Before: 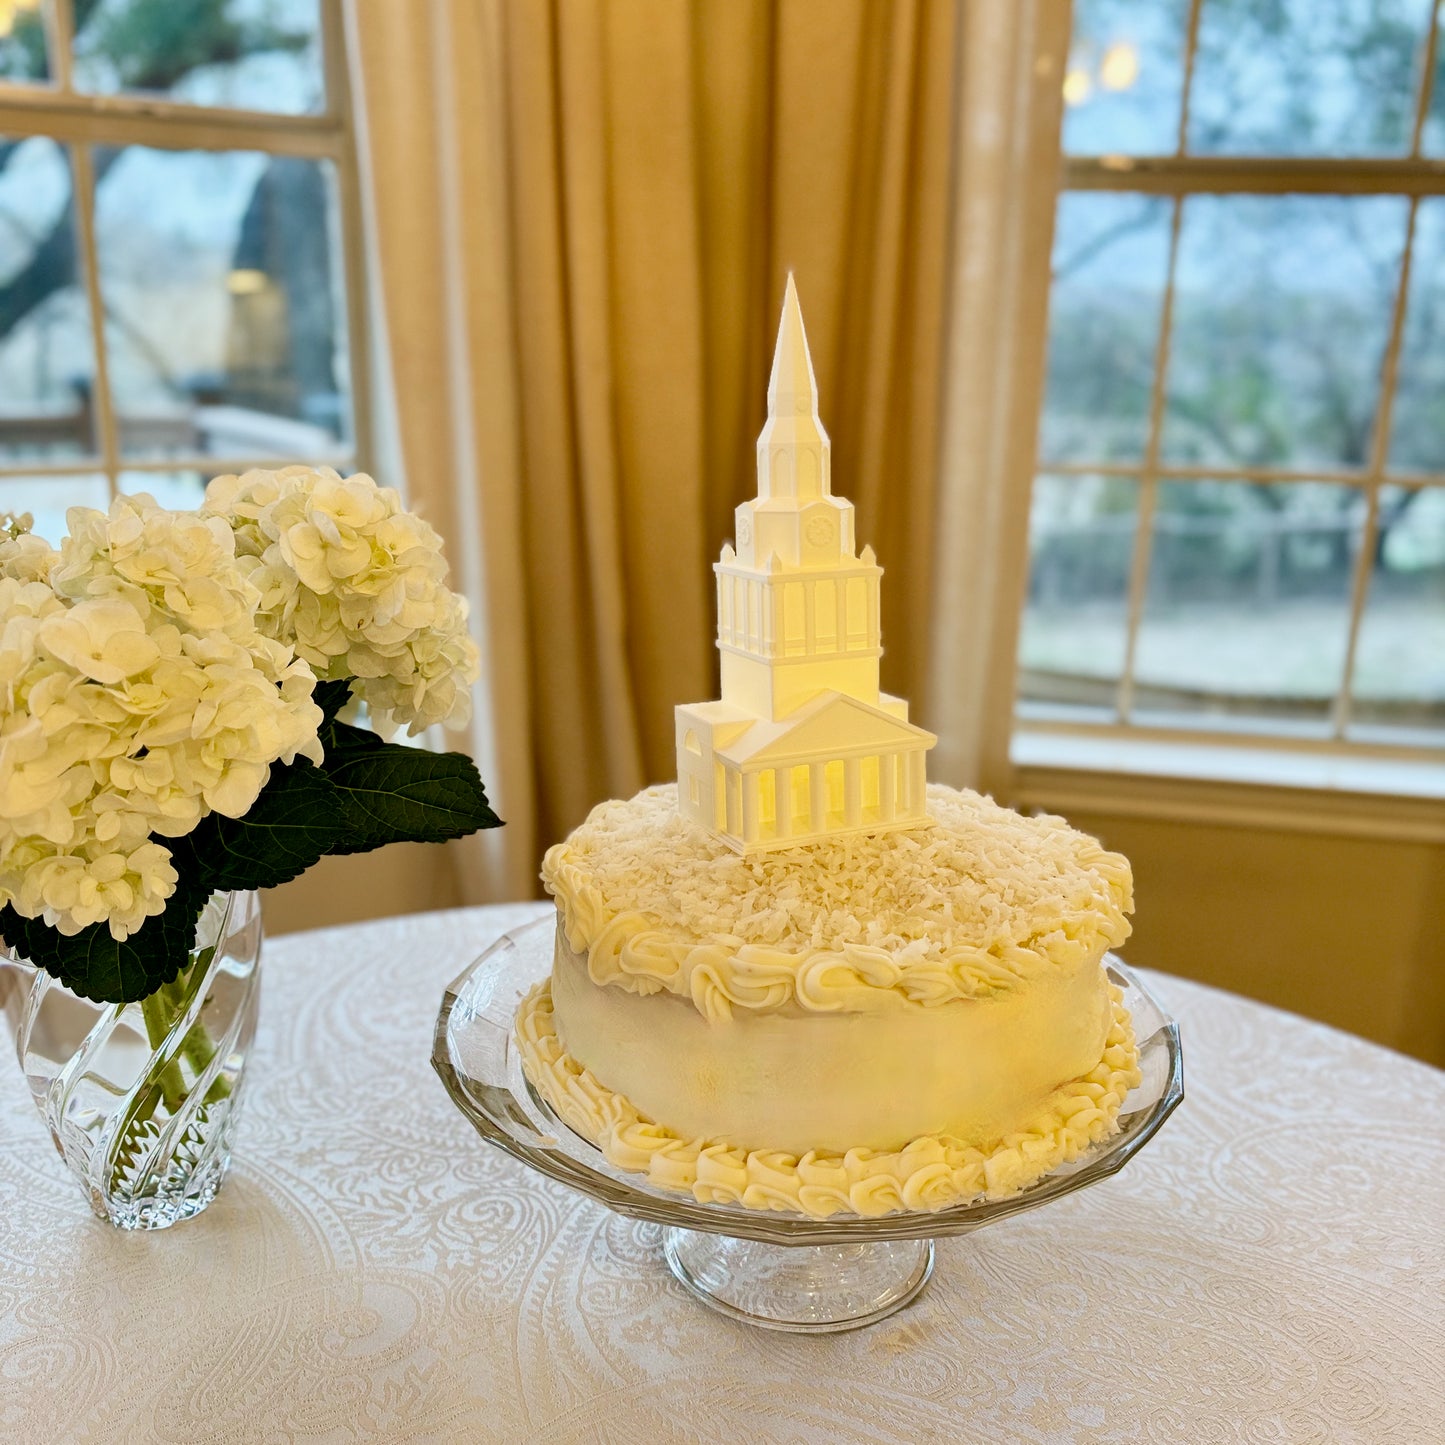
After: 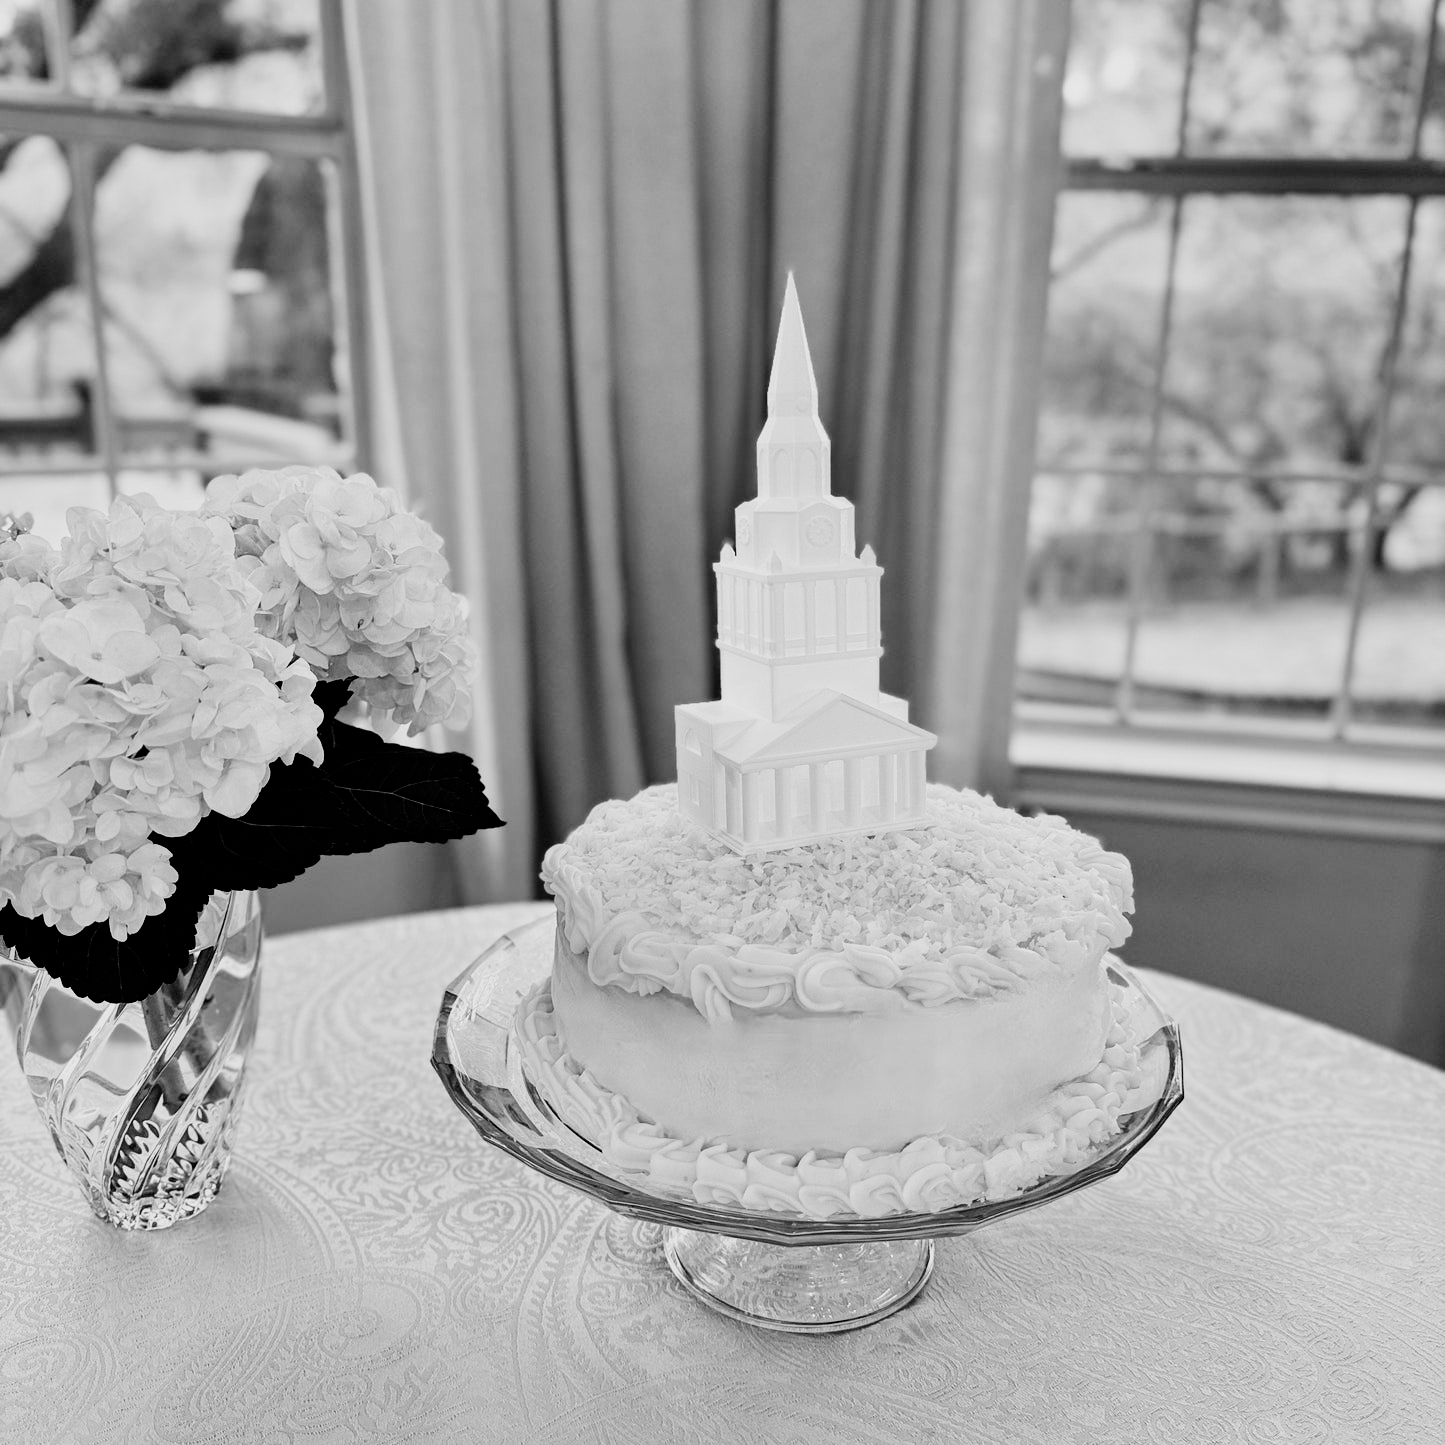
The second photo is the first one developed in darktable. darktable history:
filmic rgb: black relative exposure -5 EV, white relative exposure 3.5 EV, hardness 3.19, contrast 1.5, highlights saturation mix -50%
monochrome: a 32, b 64, size 2.3
haze removal: compatibility mode true, adaptive false
